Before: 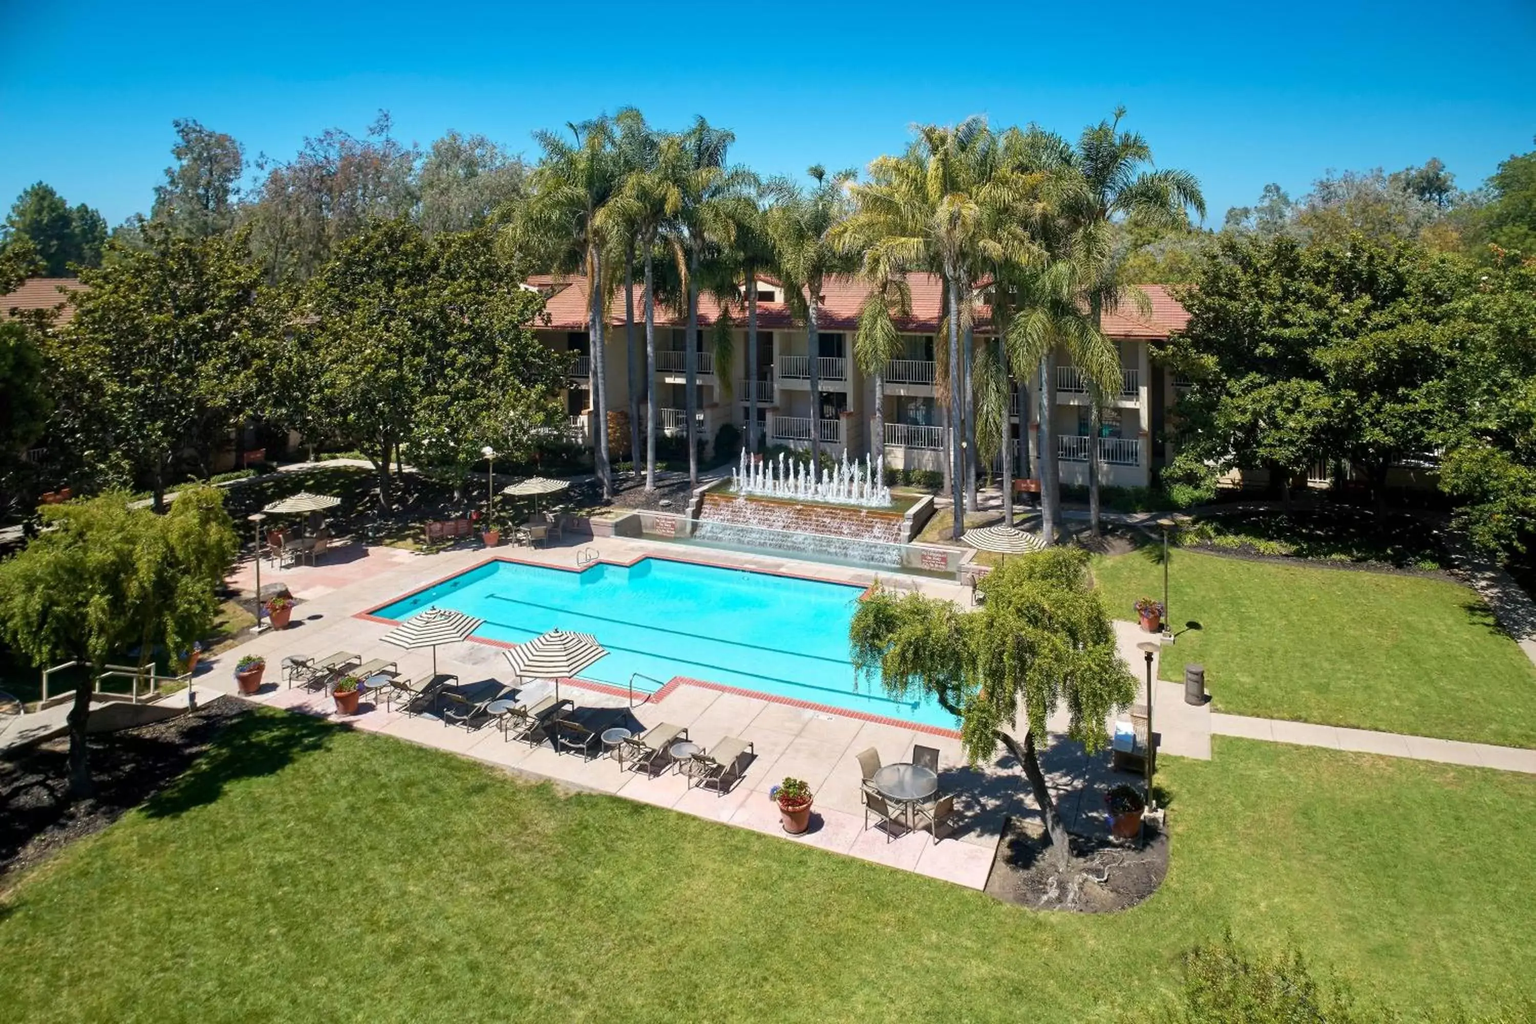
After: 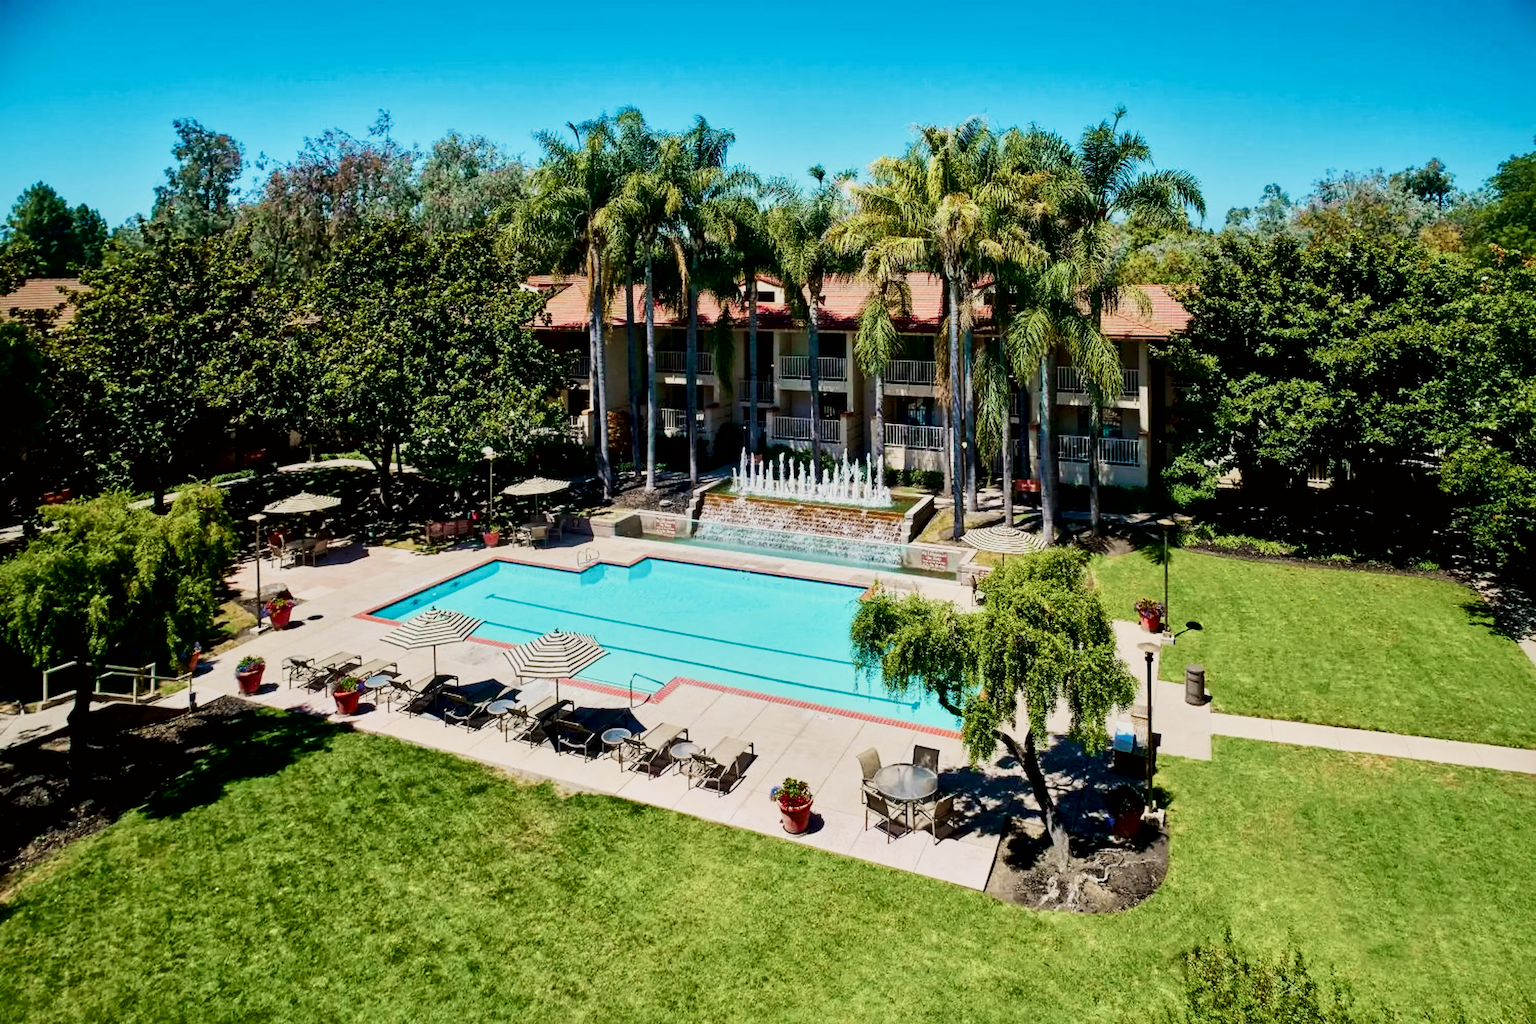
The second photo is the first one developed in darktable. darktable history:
tone curve: curves: ch0 [(0, 0) (0.068, 0.031) (0.175, 0.132) (0.337, 0.304) (0.498, 0.511) (0.748, 0.762) (0.993, 0.954)]; ch1 [(0, 0) (0.294, 0.184) (0.359, 0.34) (0.362, 0.35) (0.43, 0.41) (0.476, 0.457) (0.499, 0.5) (0.529, 0.523) (0.677, 0.762) (1, 1)]; ch2 [(0, 0) (0.431, 0.419) (0.495, 0.502) (0.524, 0.534) (0.557, 0.56) (0.634, 0.654) (0.728, 0.722) (1, 1)], color space Lab, independent channels, preserve colors none
velvia: on, module defaults
sigmoid: contrast 1.6, skew -0.2, preserve hue 0%, red attenuation 0.1, red rotation 0.035, green attenuation 0.1, green rotation -0.017, blue attenuation 0.15, blue rotation -0.052, base primaries Rec2020
local contrast: mode bilateral grid, contrast 25, coarseness 60, detail 151%, midtone range 0.2
